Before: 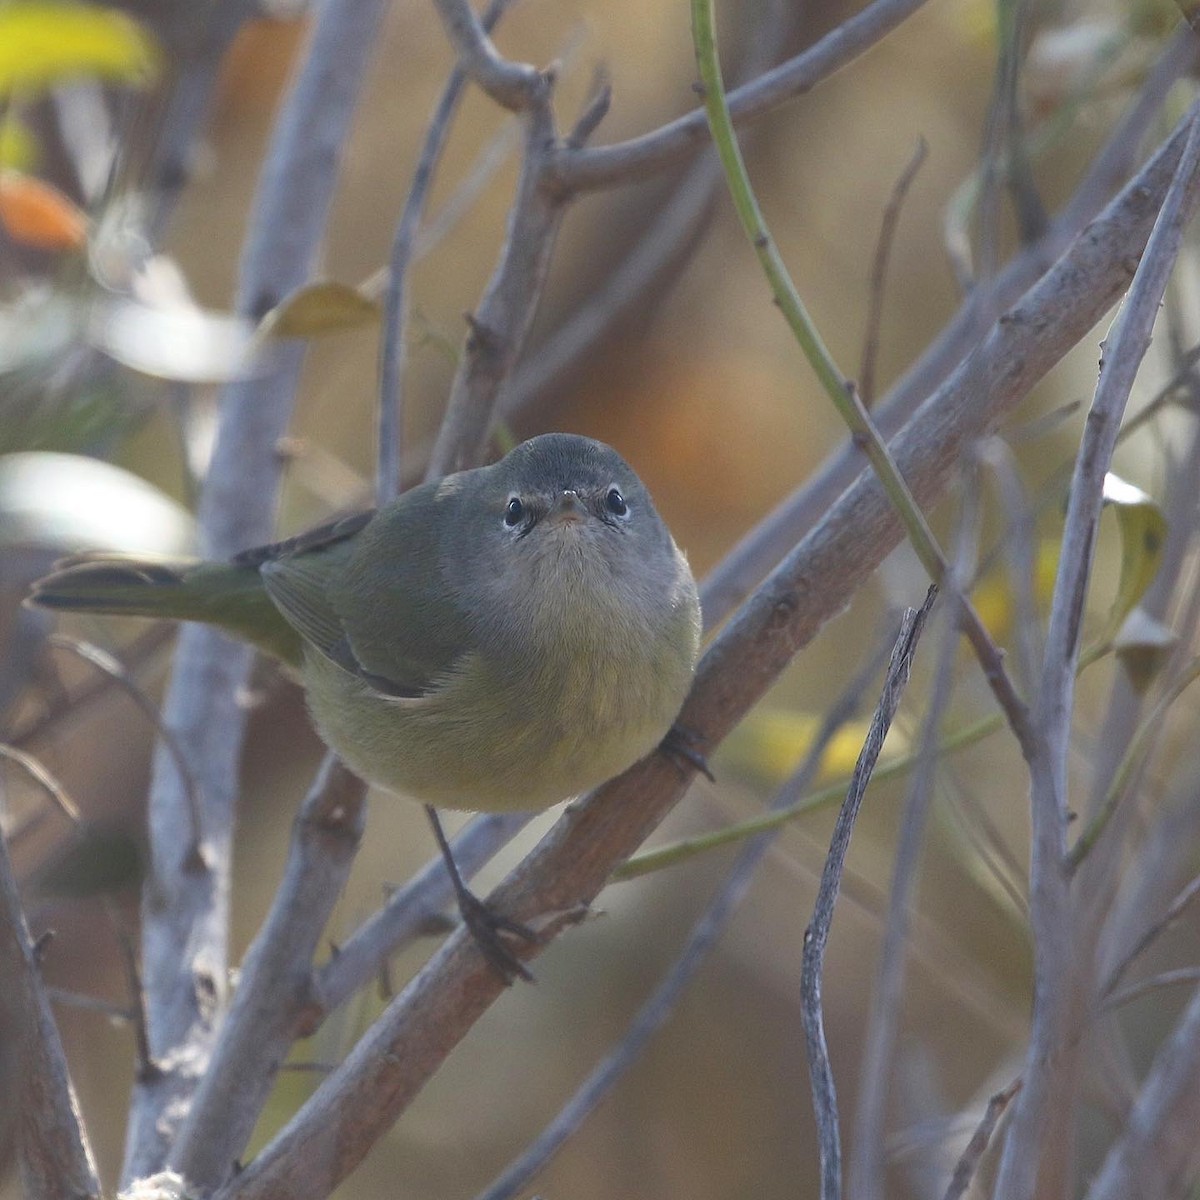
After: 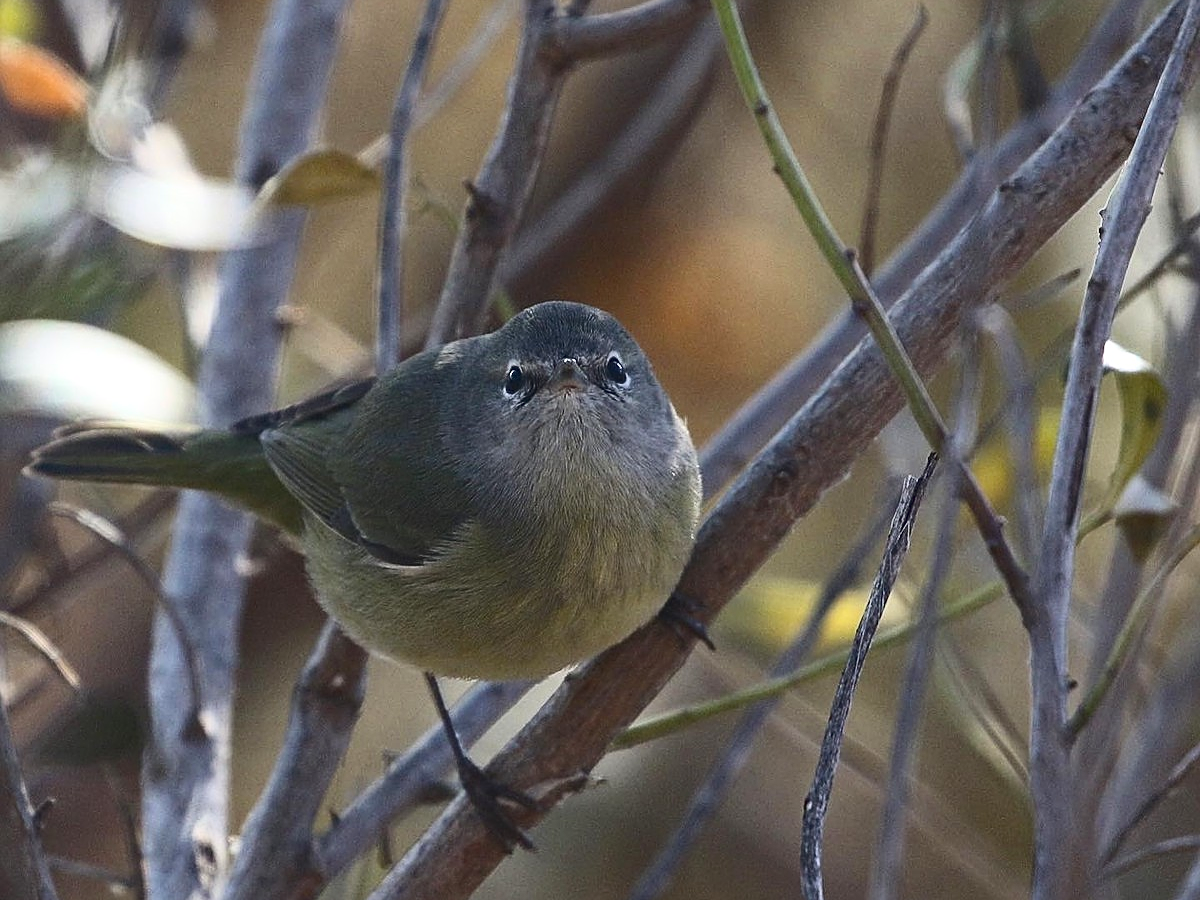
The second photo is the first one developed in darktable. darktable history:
sharpen: on, module defaults
contrast brightness saturation: contrast 0.293
crop: top 11.01%, bottom 13.966%
haze removal: compatibility mode true, adaptive false
